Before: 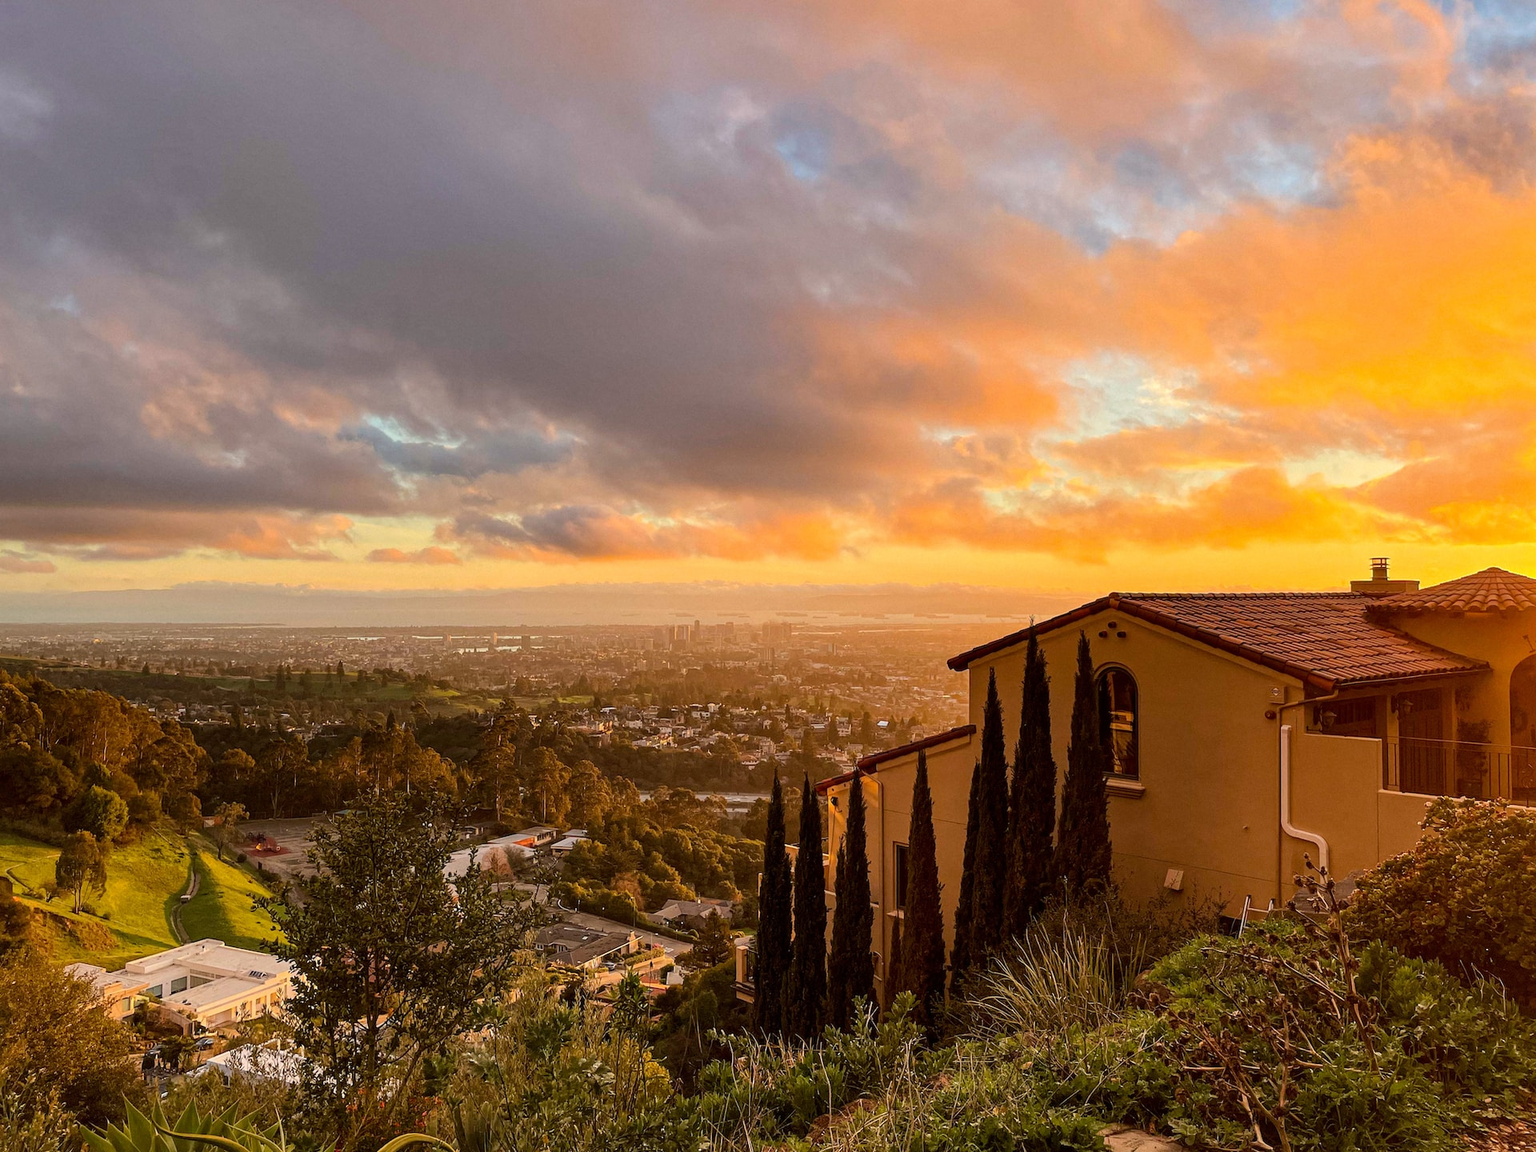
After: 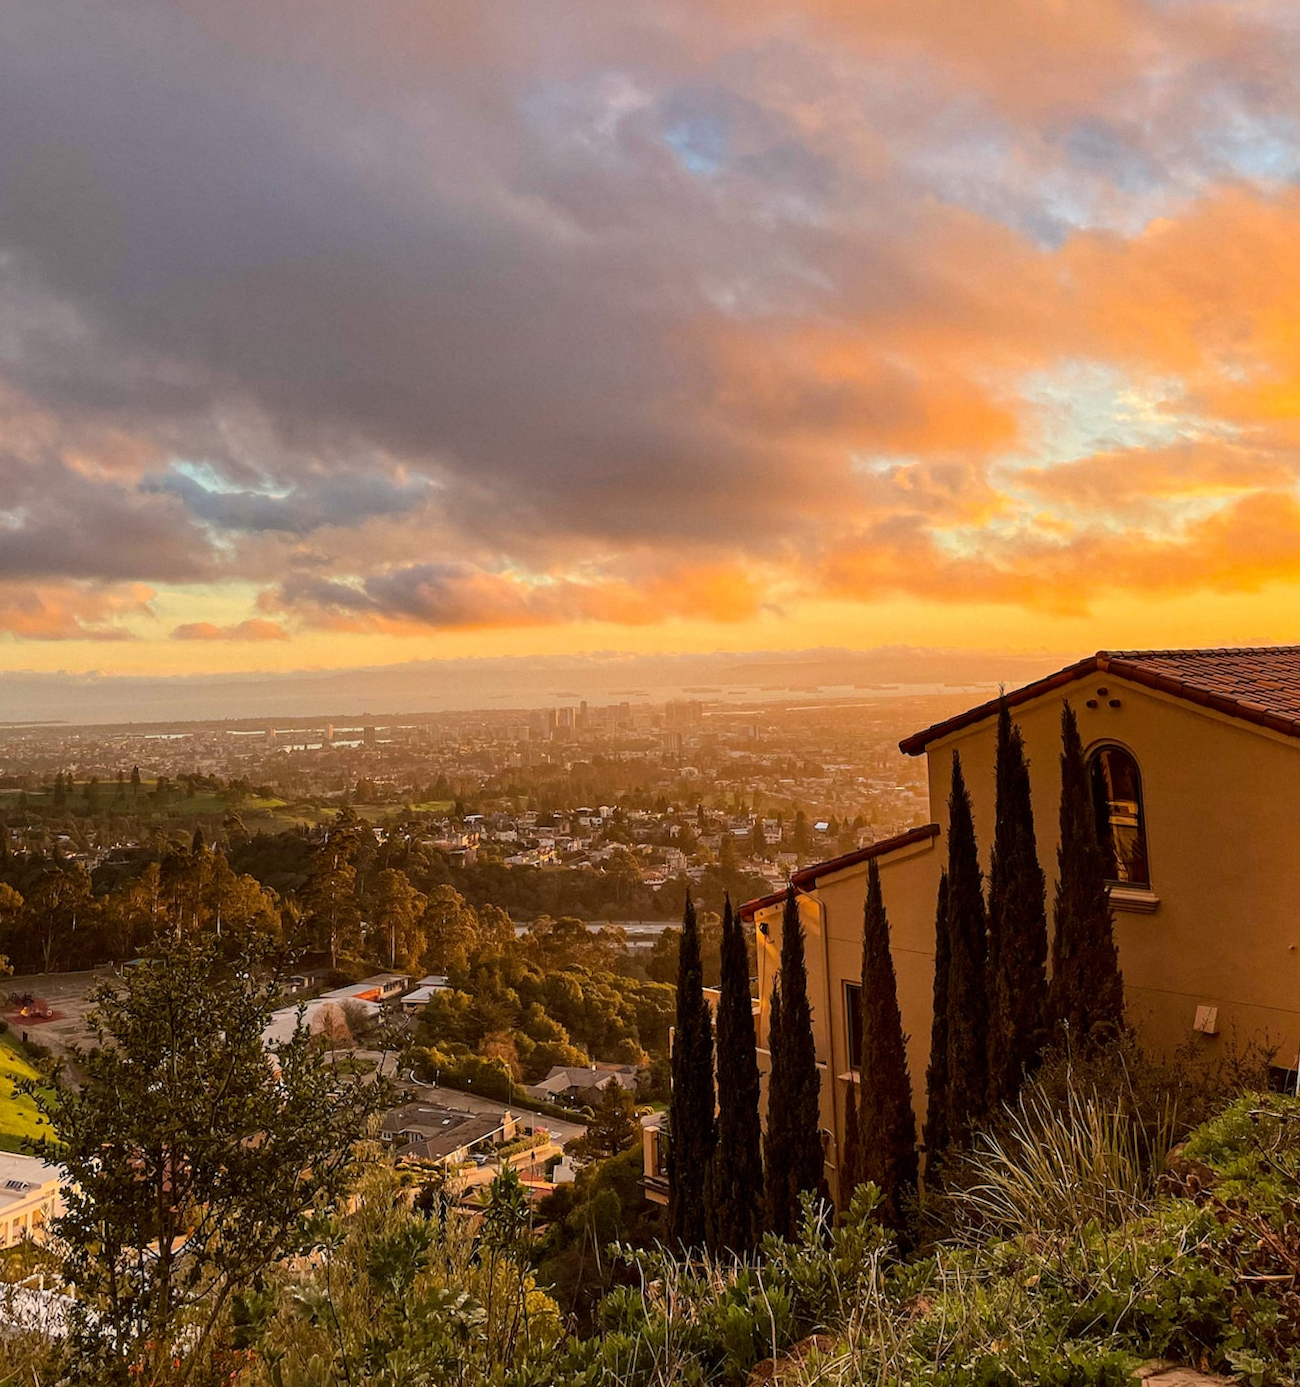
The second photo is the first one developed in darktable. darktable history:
crop: left 13.443%, right 13.31%
rotate and perspective: rotation -1.68°, lens shift (vertical) -0.146, crop left 0.049, crop right 0.912, crop top 0.032, crop bottom 0.96
